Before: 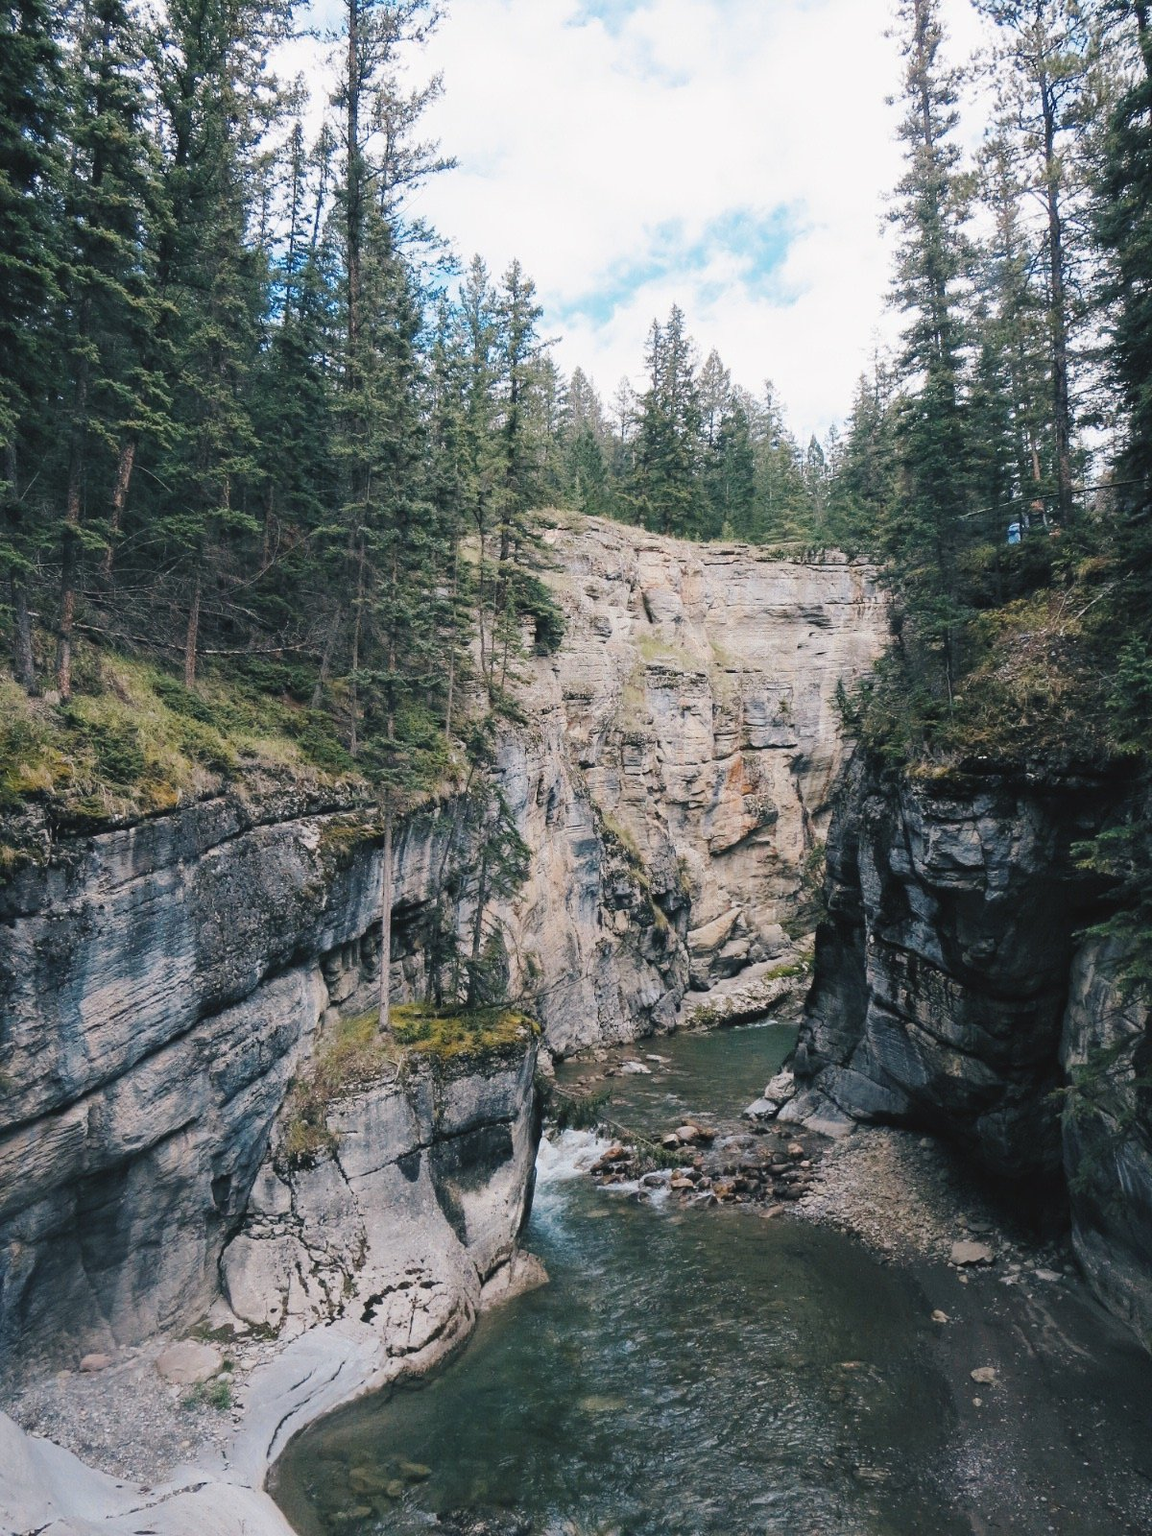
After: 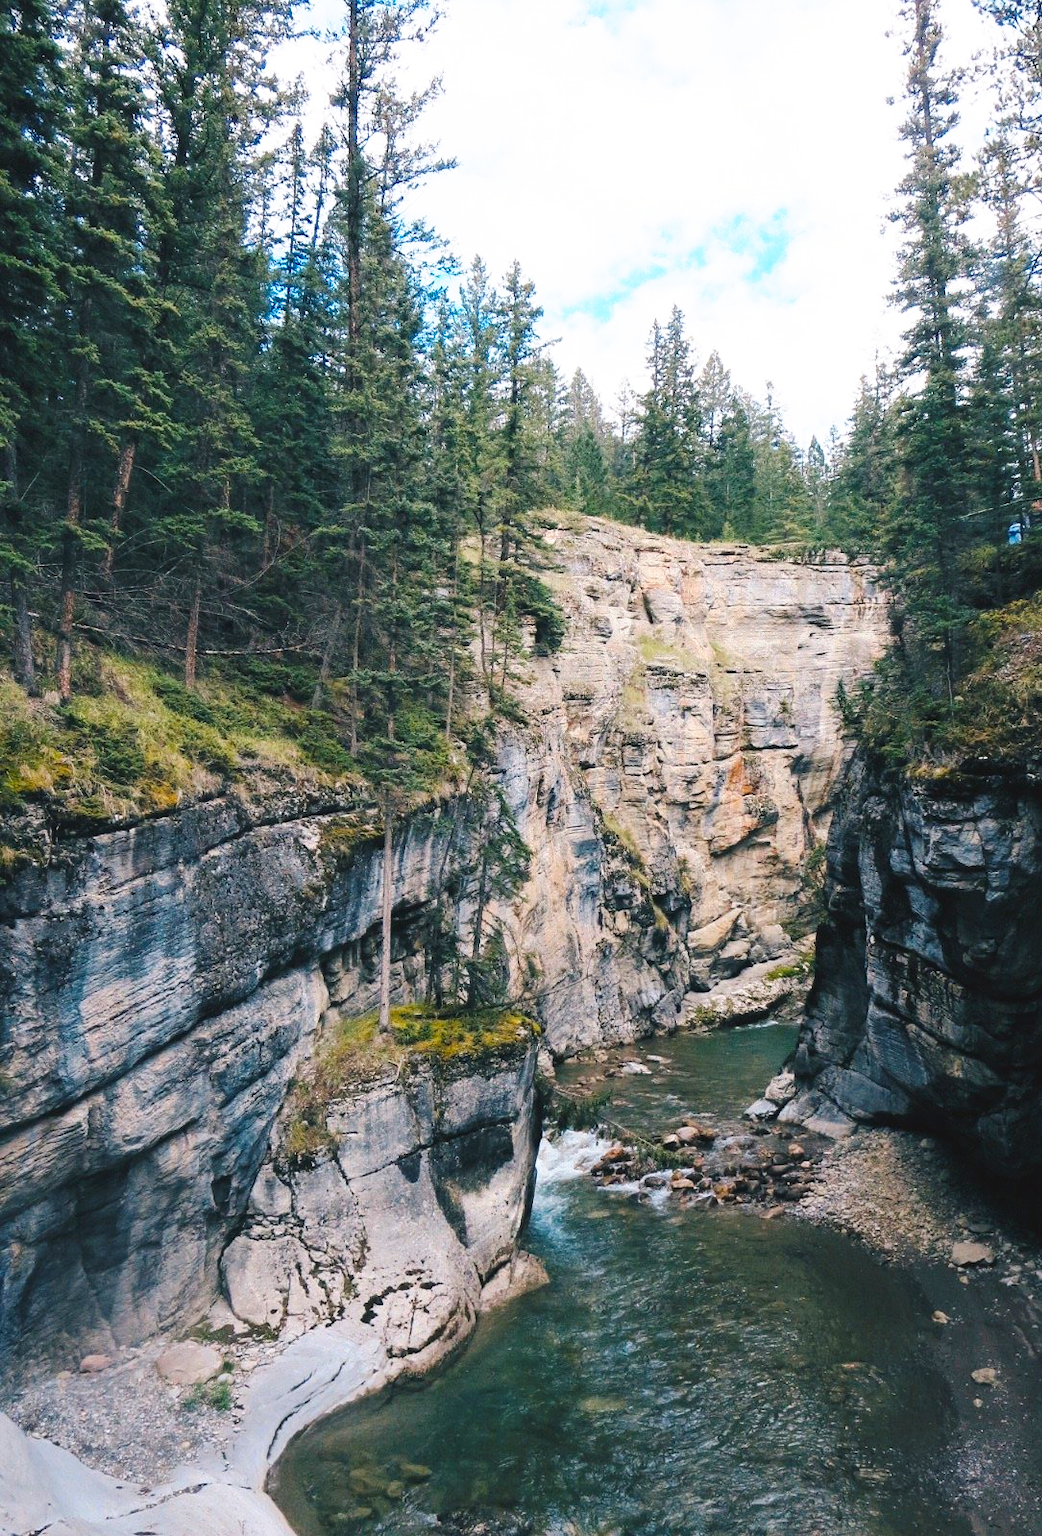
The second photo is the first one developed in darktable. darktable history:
tone curve: curves: ch0 [(0, 0) (0.003, 0.002) (0.011, 0.01) (0.025, 0.022) (0.044, 0.039) (0.069, 0.061) (0.1, 0.088) (0.136, 0.126) (0.177, 0.167) (0.224, 0.211) (0.277, 0.27) (0.335, 0.335) (0.399, 0.407) (0.468, 0.485) (0.543, 0.569) (0.623, 0.659) (0.709, 0.756) (0.801, 0.851) (0.898, 0.961) (1, 1)], preserve colors none
exposure: exposure 0.127 EV, compensate highlight preservation false
crop: right 9.509%, bottom 0.031%
color balance rgb: perceptual saturation grading › global saturation 25%, global vibrance 20%
